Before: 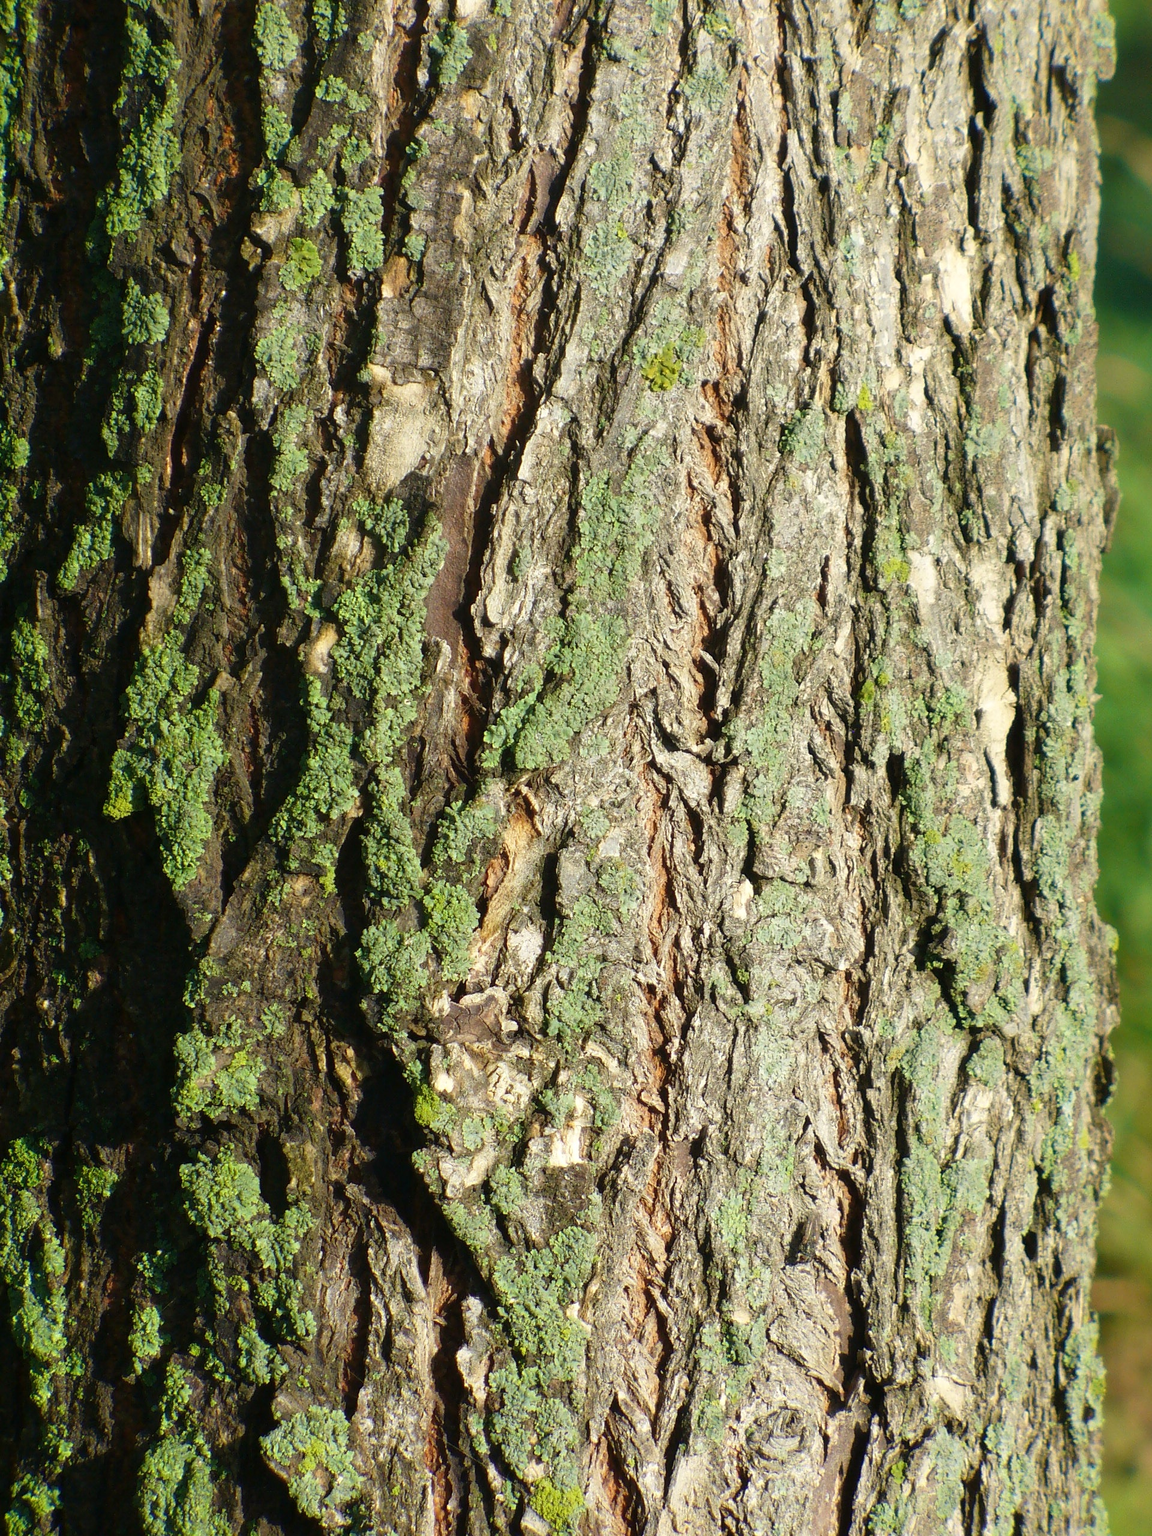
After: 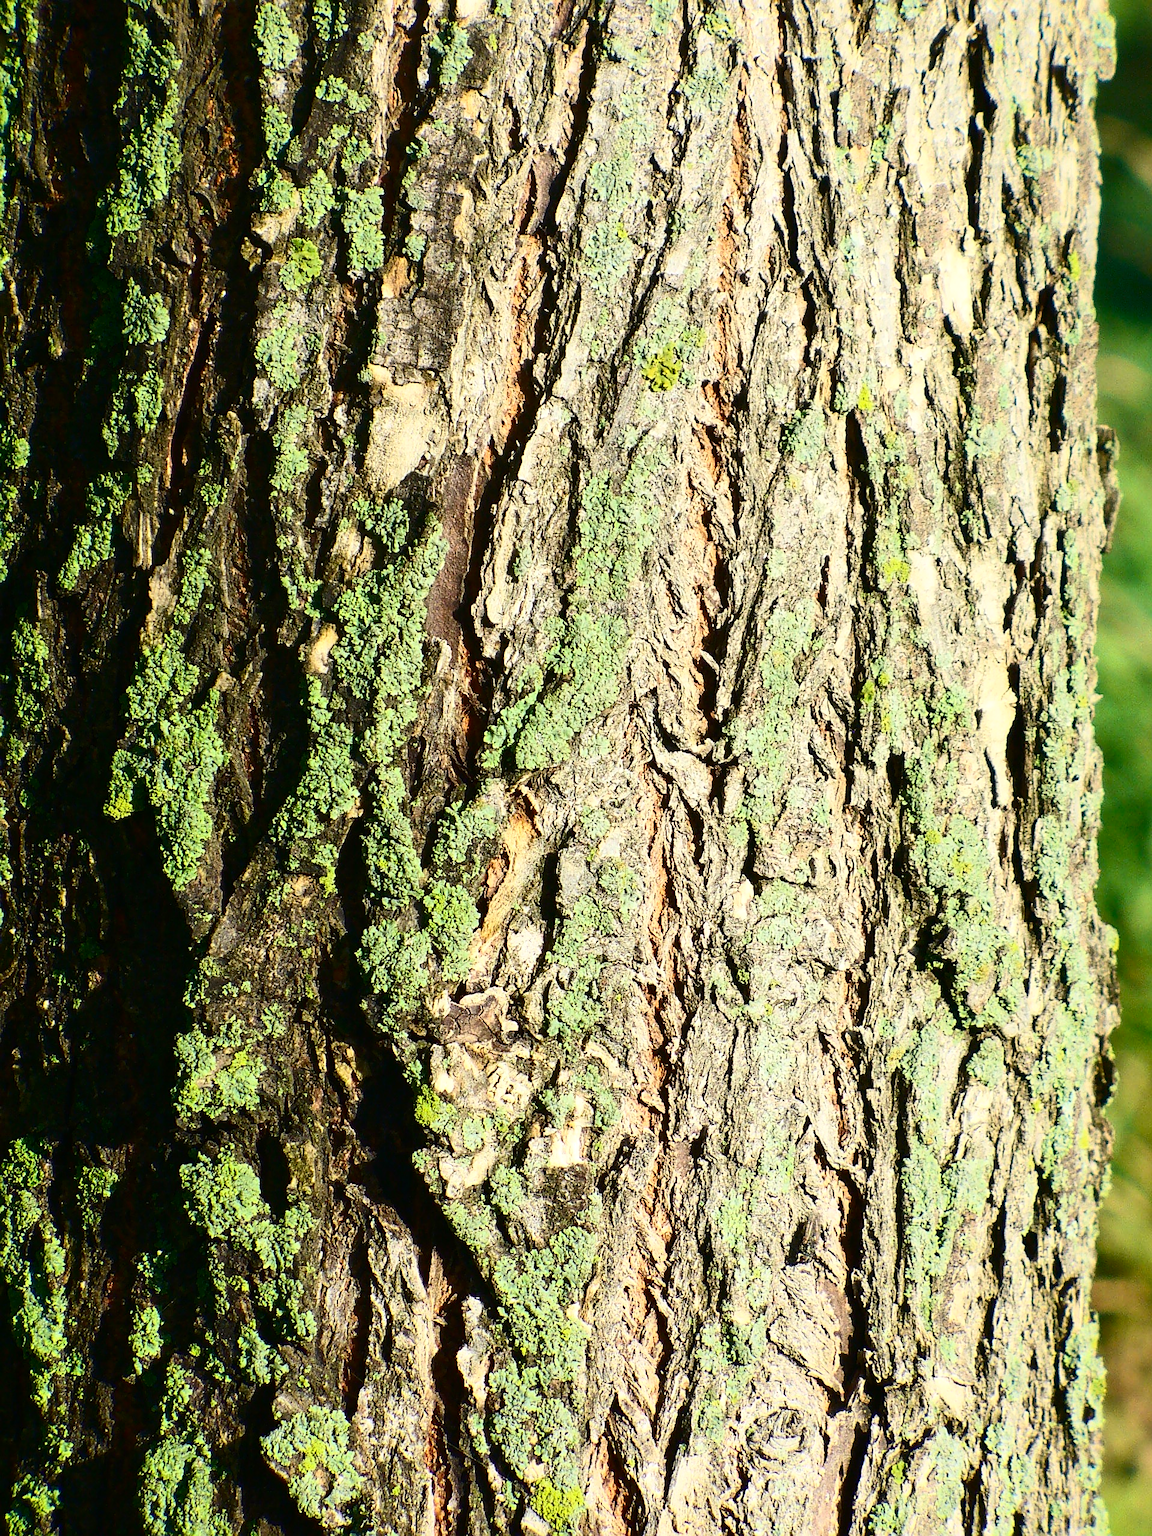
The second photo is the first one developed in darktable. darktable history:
sharpen: on, module defaults
tone equalizer: edges refinement/feathering 500, mask exposure compensation -1.57 EV, preserve details no
contrast brightness saturation: contrast 0.399, brightness 0.1, saturation 0.206
